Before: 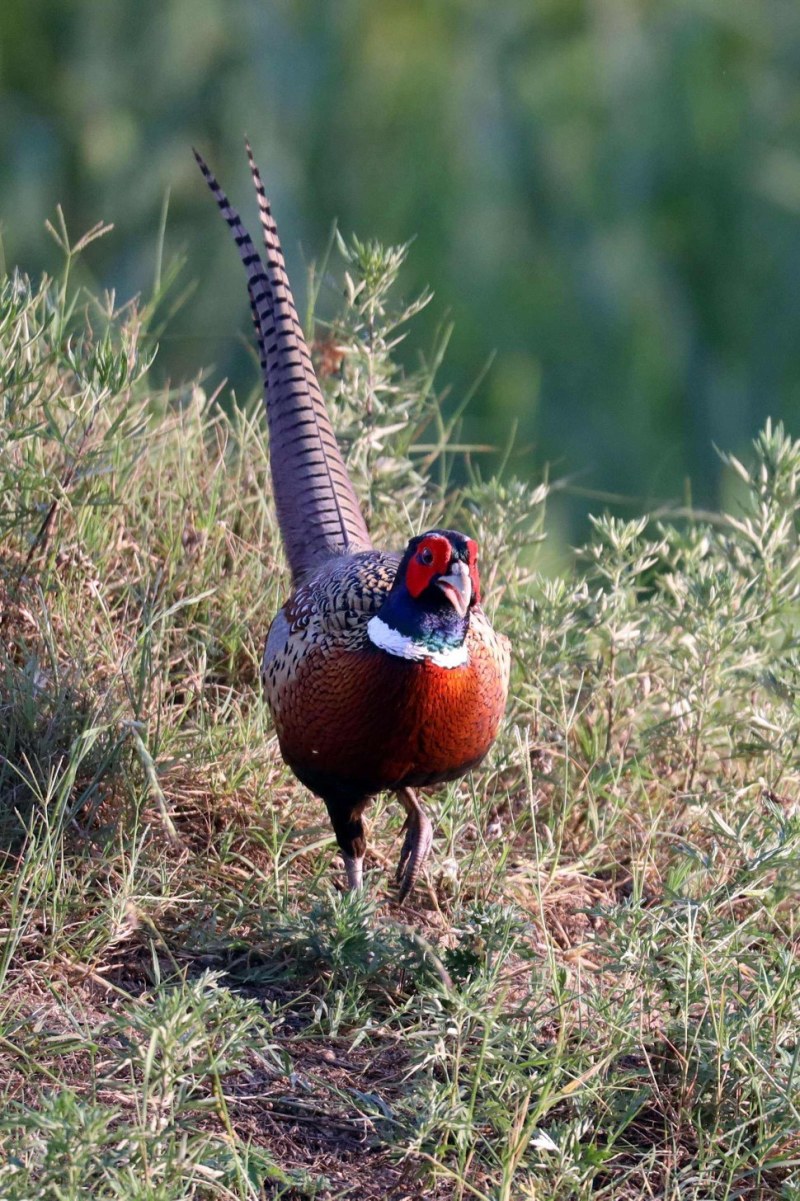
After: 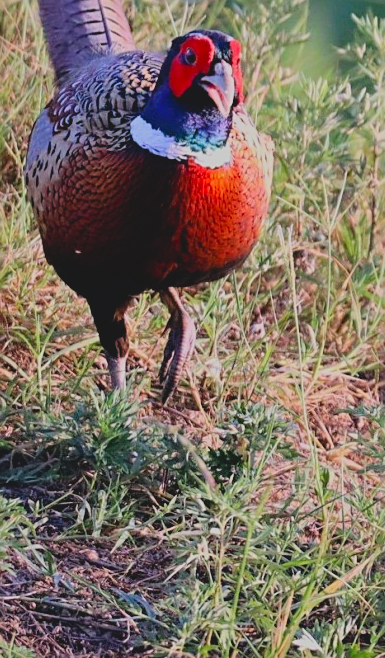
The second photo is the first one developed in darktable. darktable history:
sharpen: on, module defaults
contrast brightness saturation: contrast -0.179, saturation 0.186
filmic rgb: black relative exposure -7.65 EV, white relative exposure 4.56 EV, hardness 3.61, color science v6 (2022), iterations of high-quality reconstruction 0
crop: left 29.699%, top 41.673%, right 21.139%, bottom 3.481%
exposure: exposure 0.294 EV, compensate exposure bias true, compensate highlight preservation false
